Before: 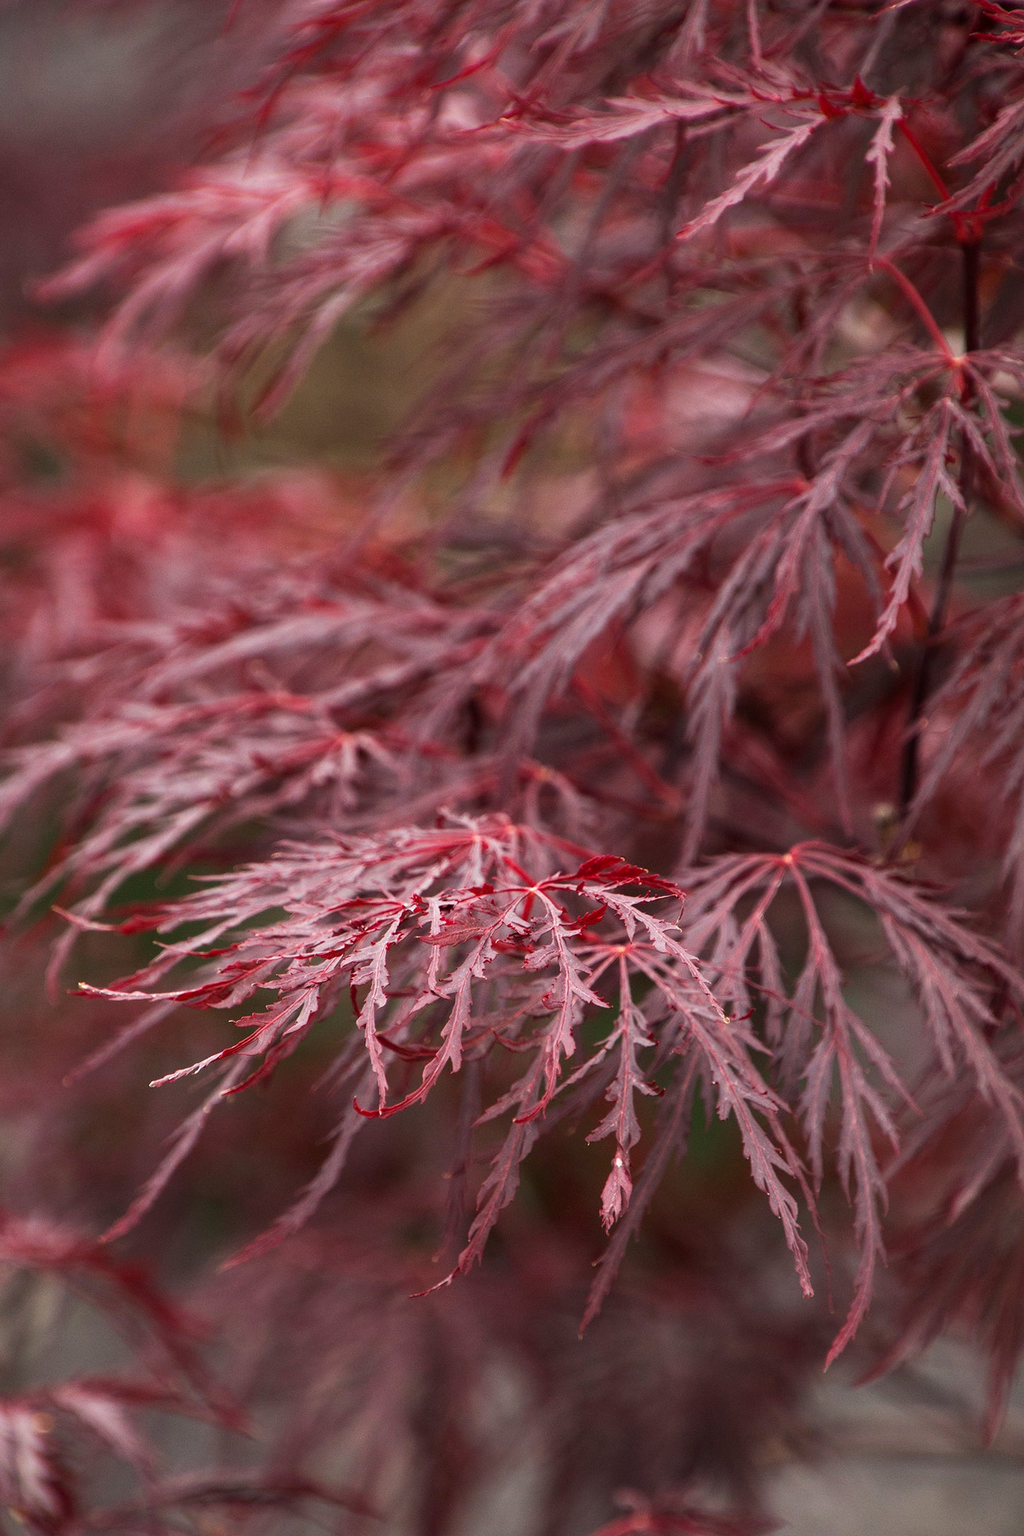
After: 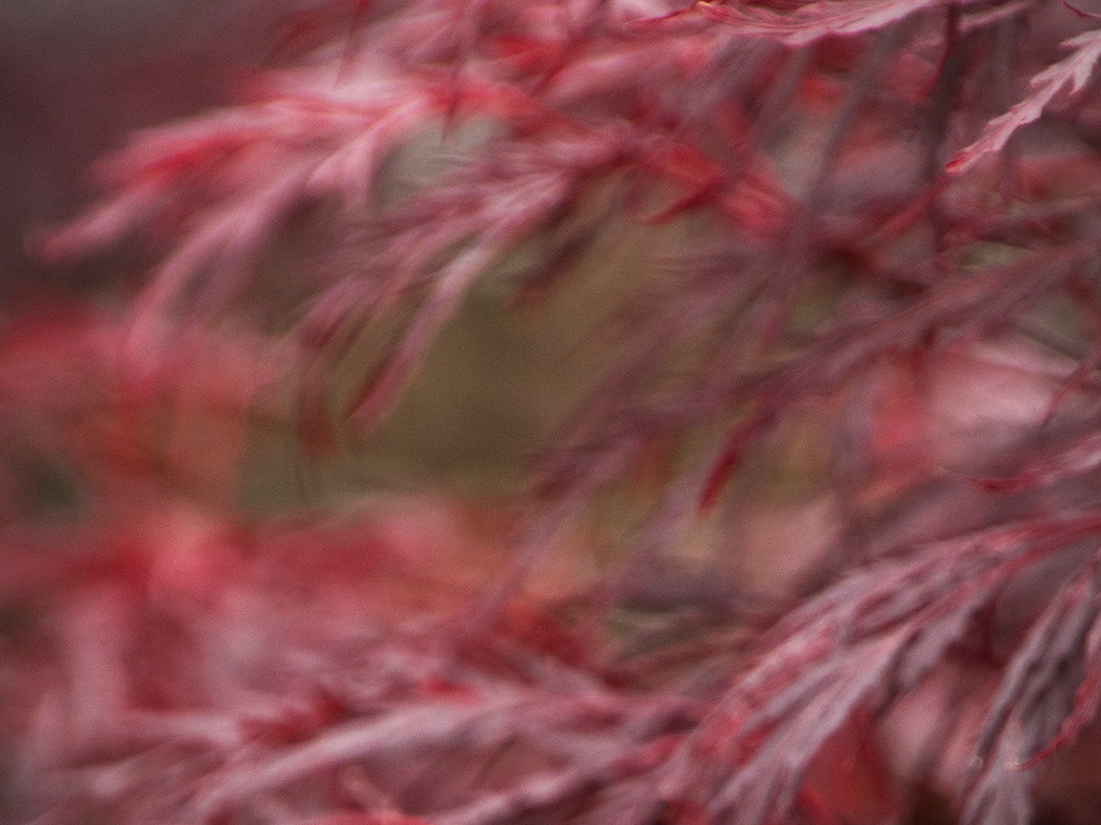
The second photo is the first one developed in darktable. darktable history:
crop: left 0.579%, top 7.627%, right 23.167%, bottom 54.275%
vignetting: fall-off radius 93.87%
